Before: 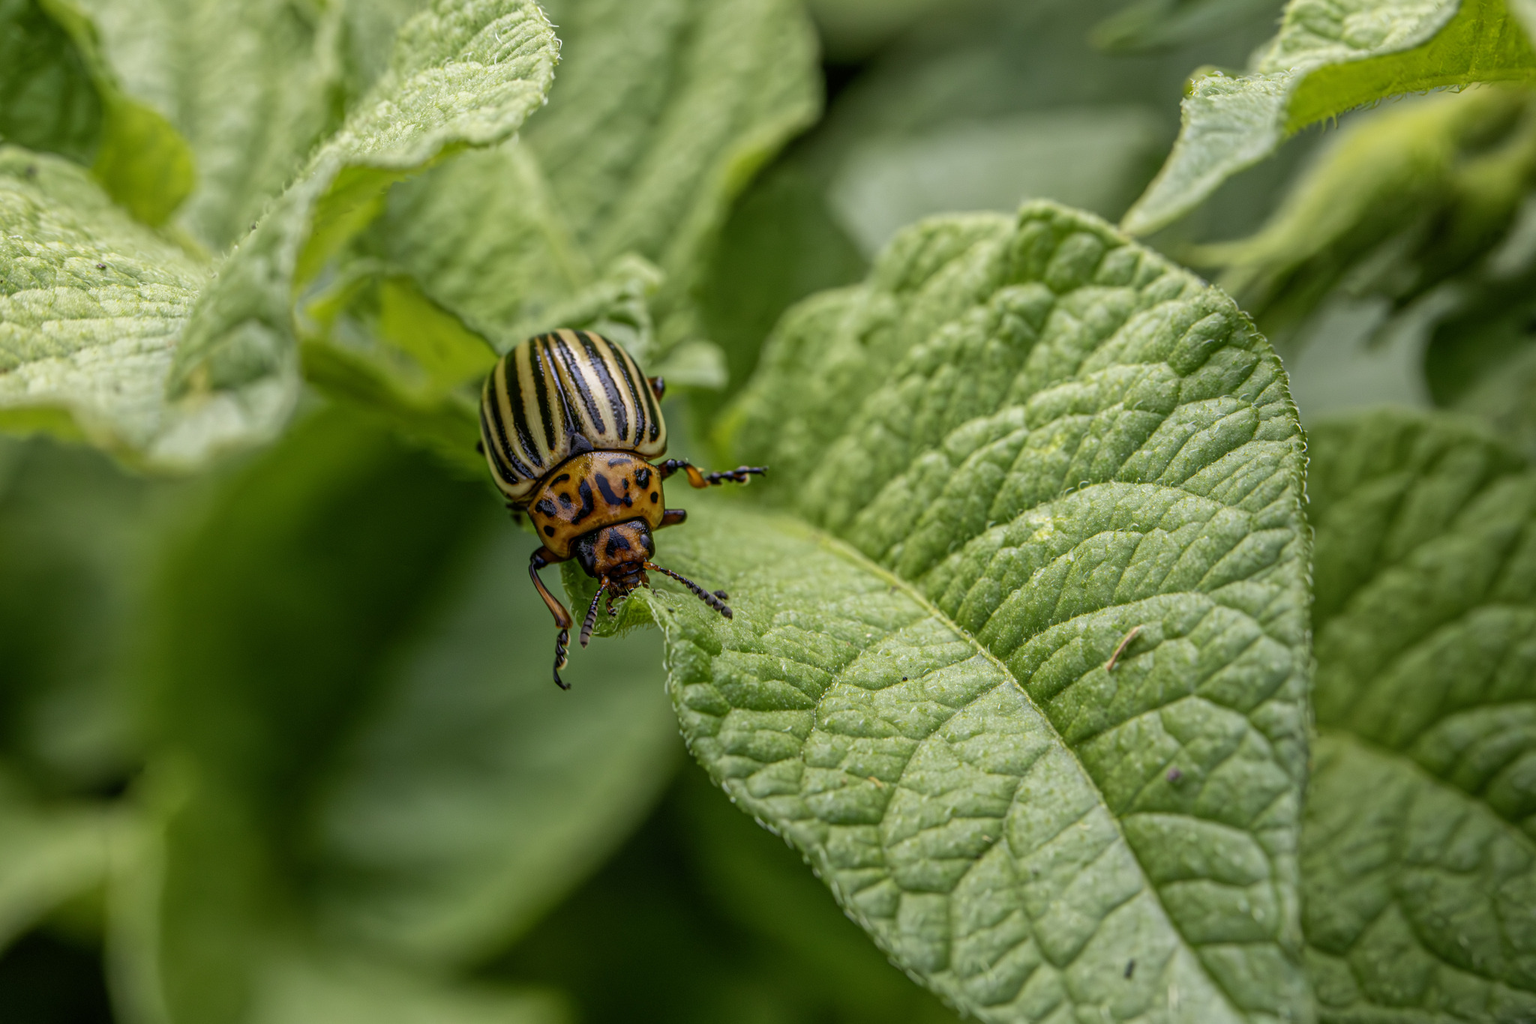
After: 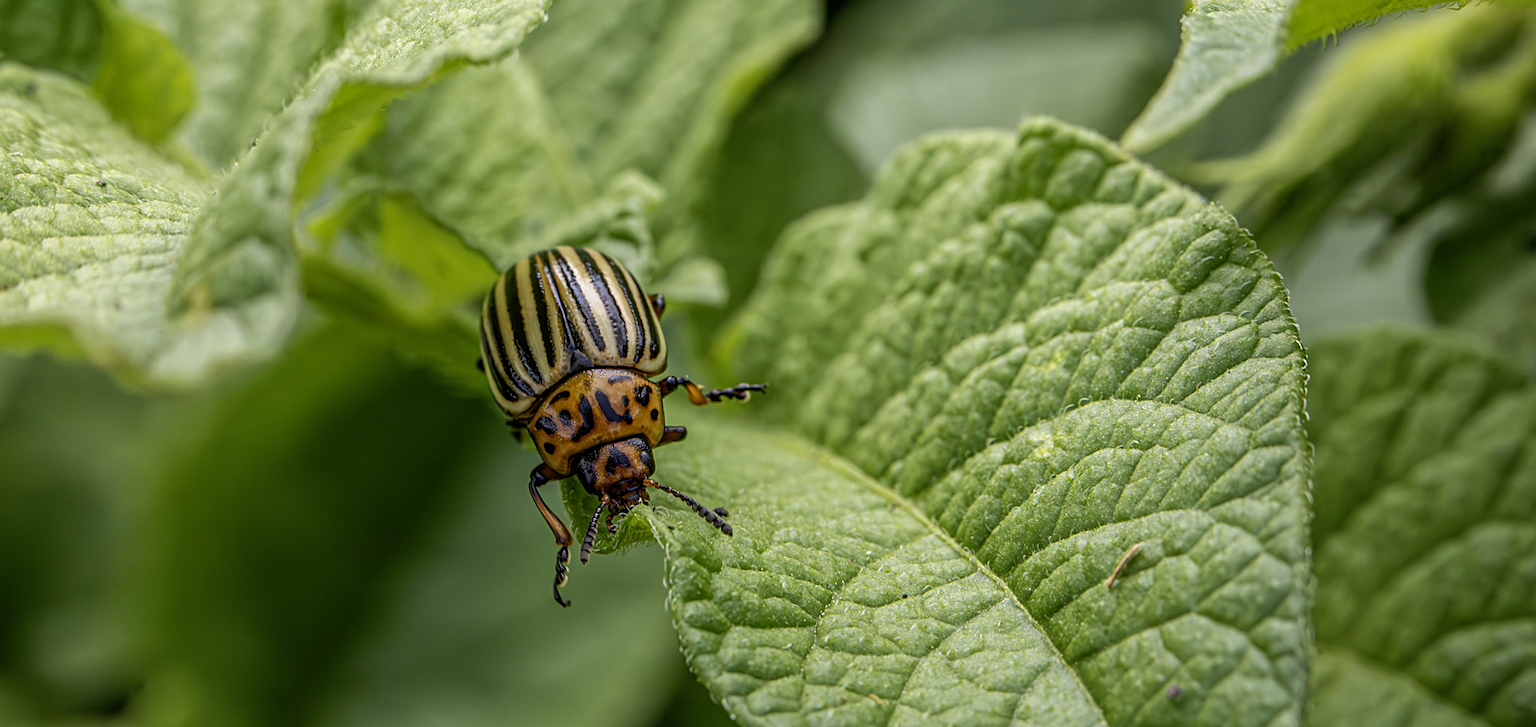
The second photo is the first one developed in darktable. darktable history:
crop and rotate: top 8.18%, bottom 20.754%
sharpen: on, module defaults
